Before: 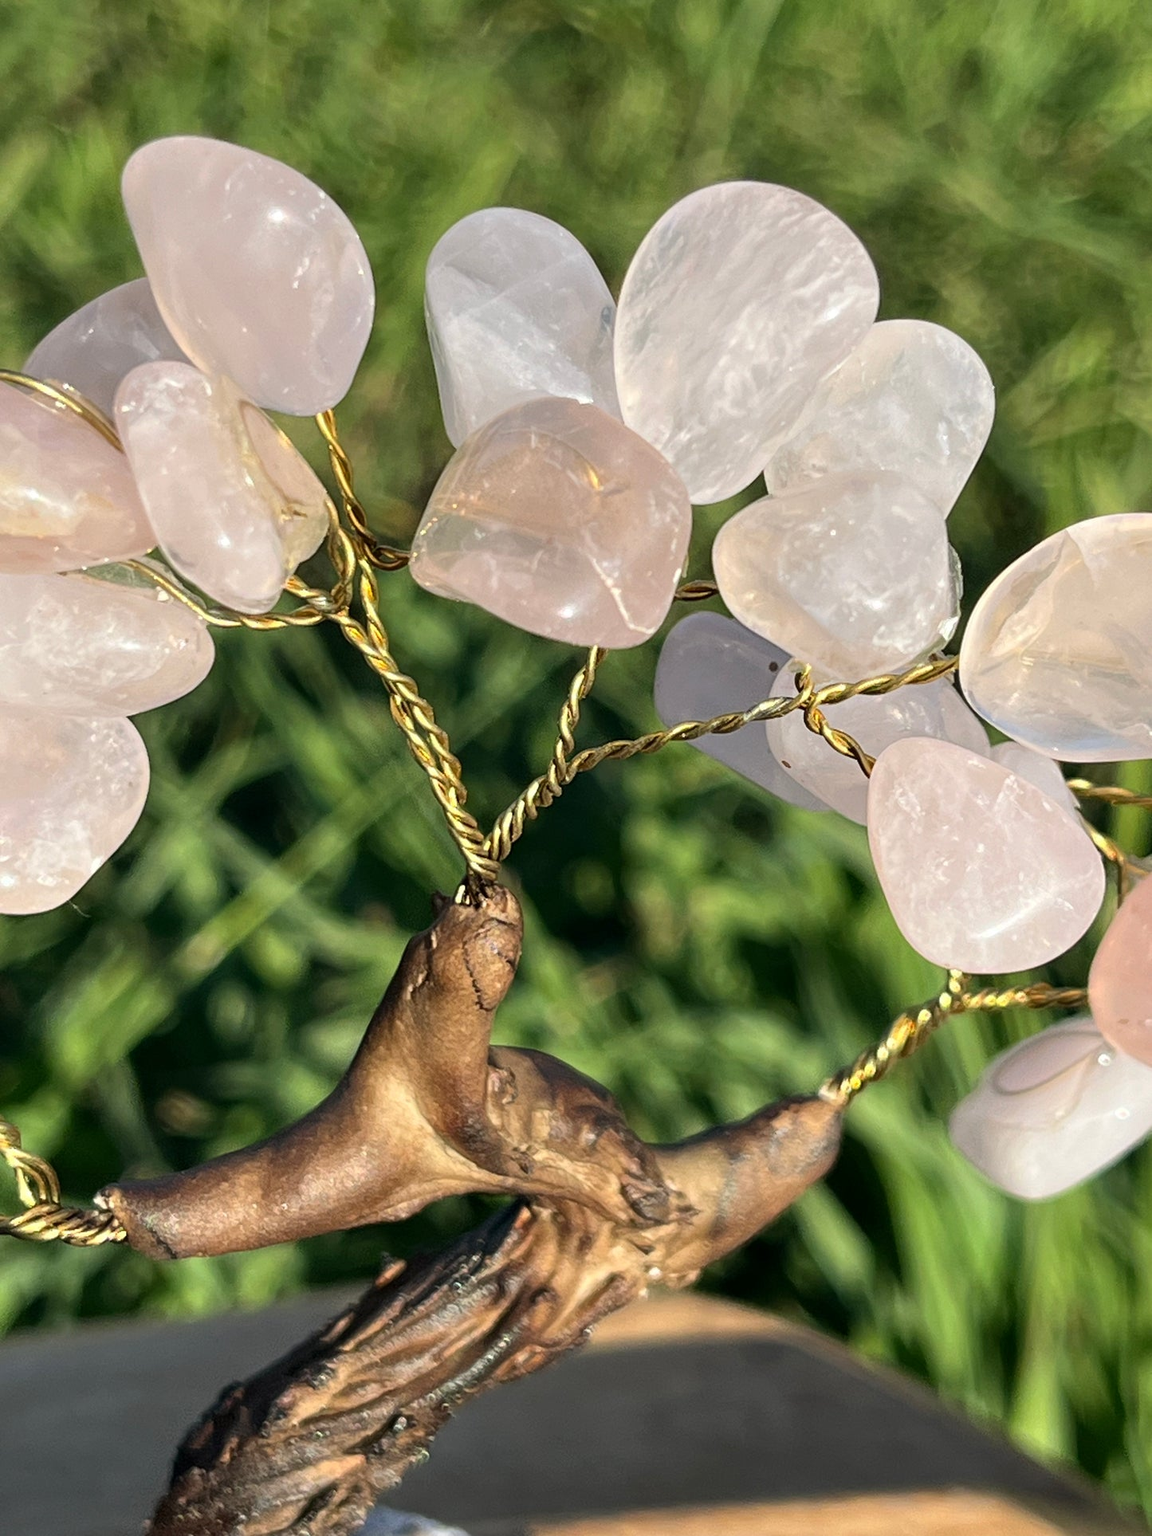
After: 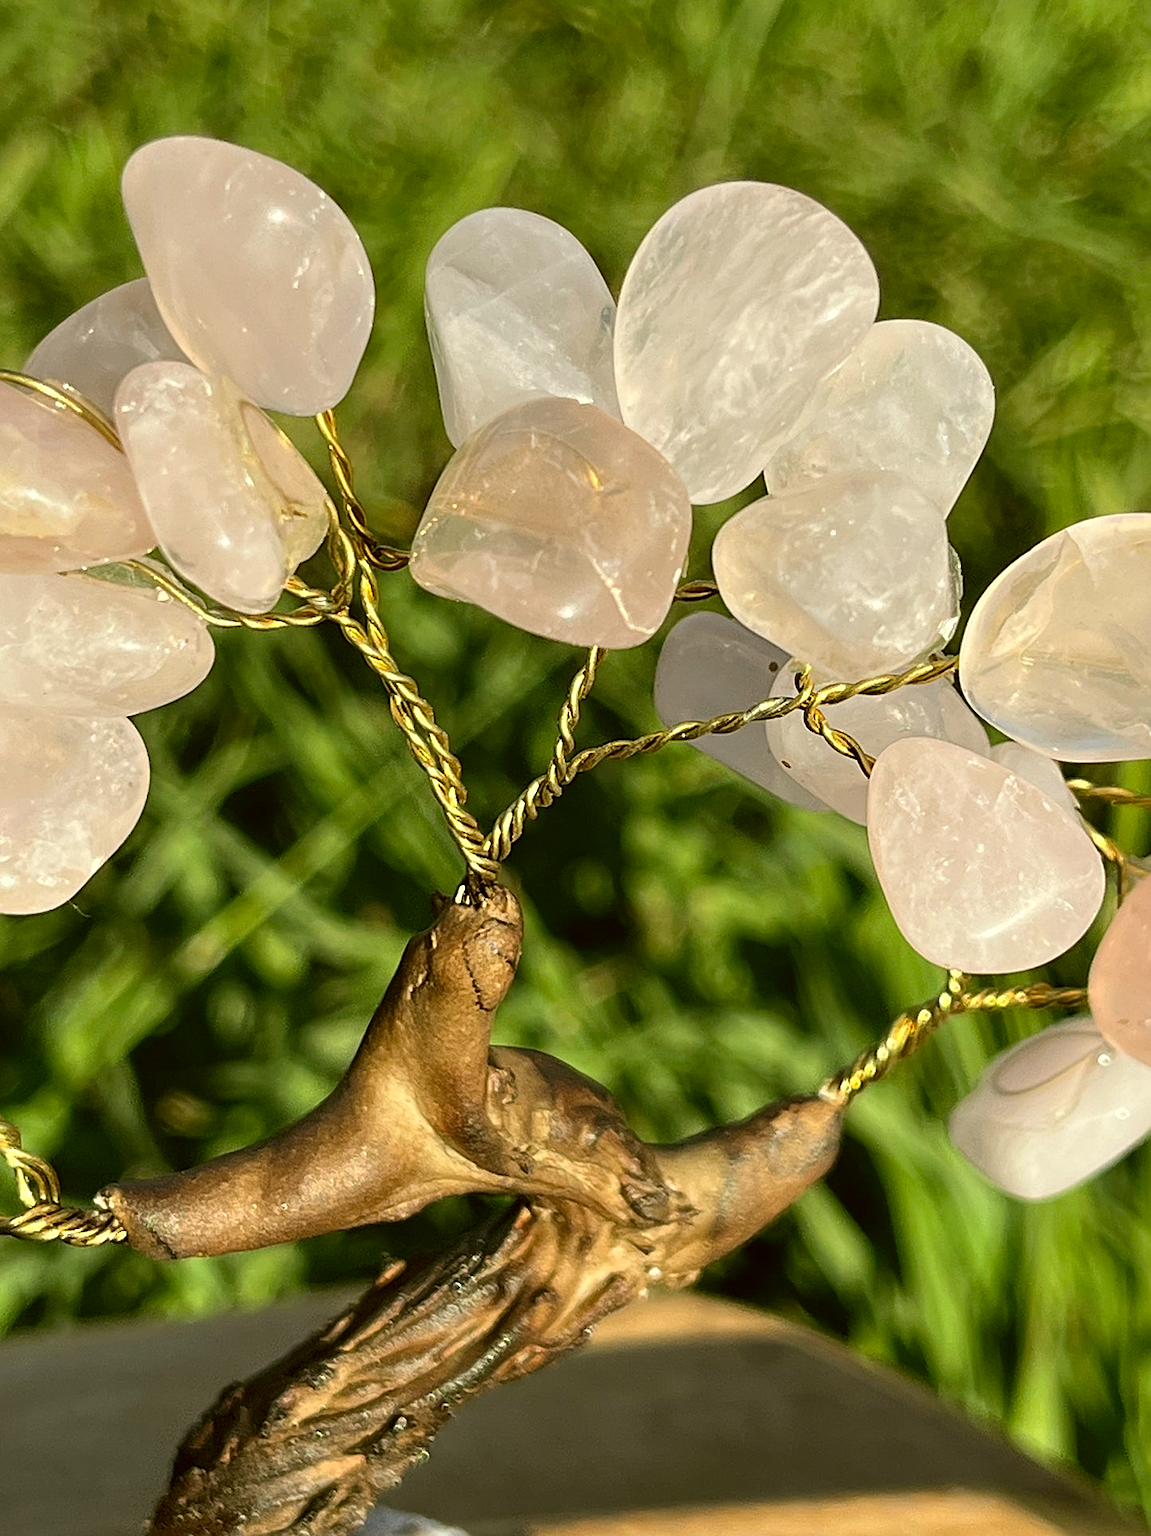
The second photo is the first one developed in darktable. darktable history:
sharpen: amount 0.494
color correction: highlights a* -1.53, highlights b* 10.59, shadows a* 0.51, shadows b* 19.49
